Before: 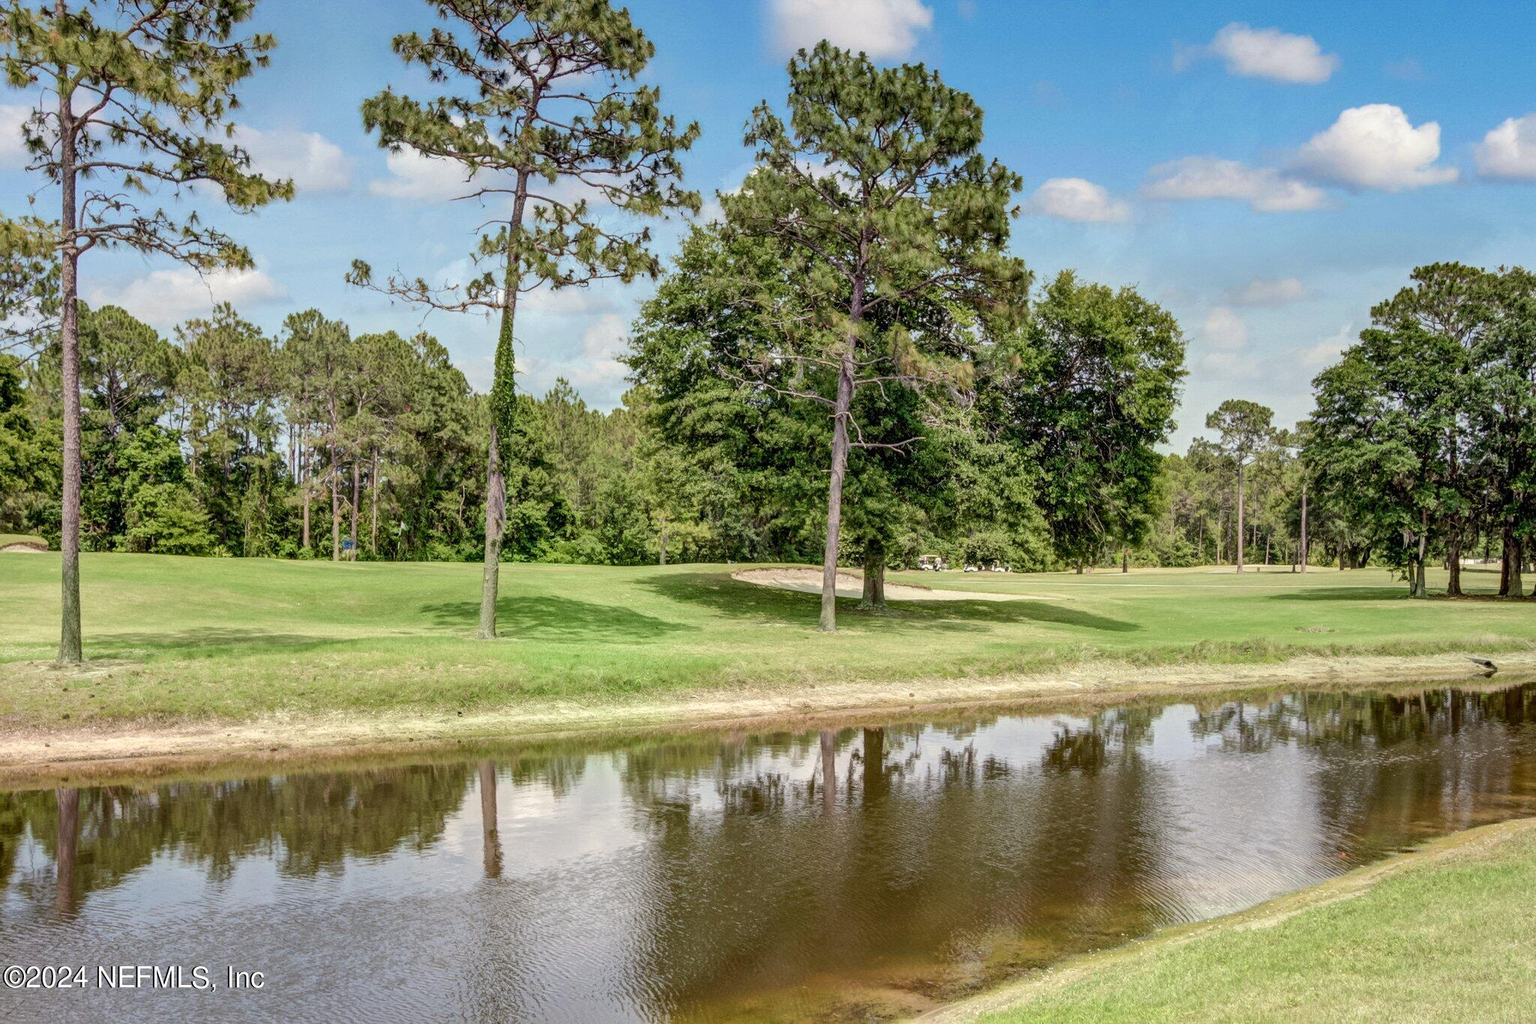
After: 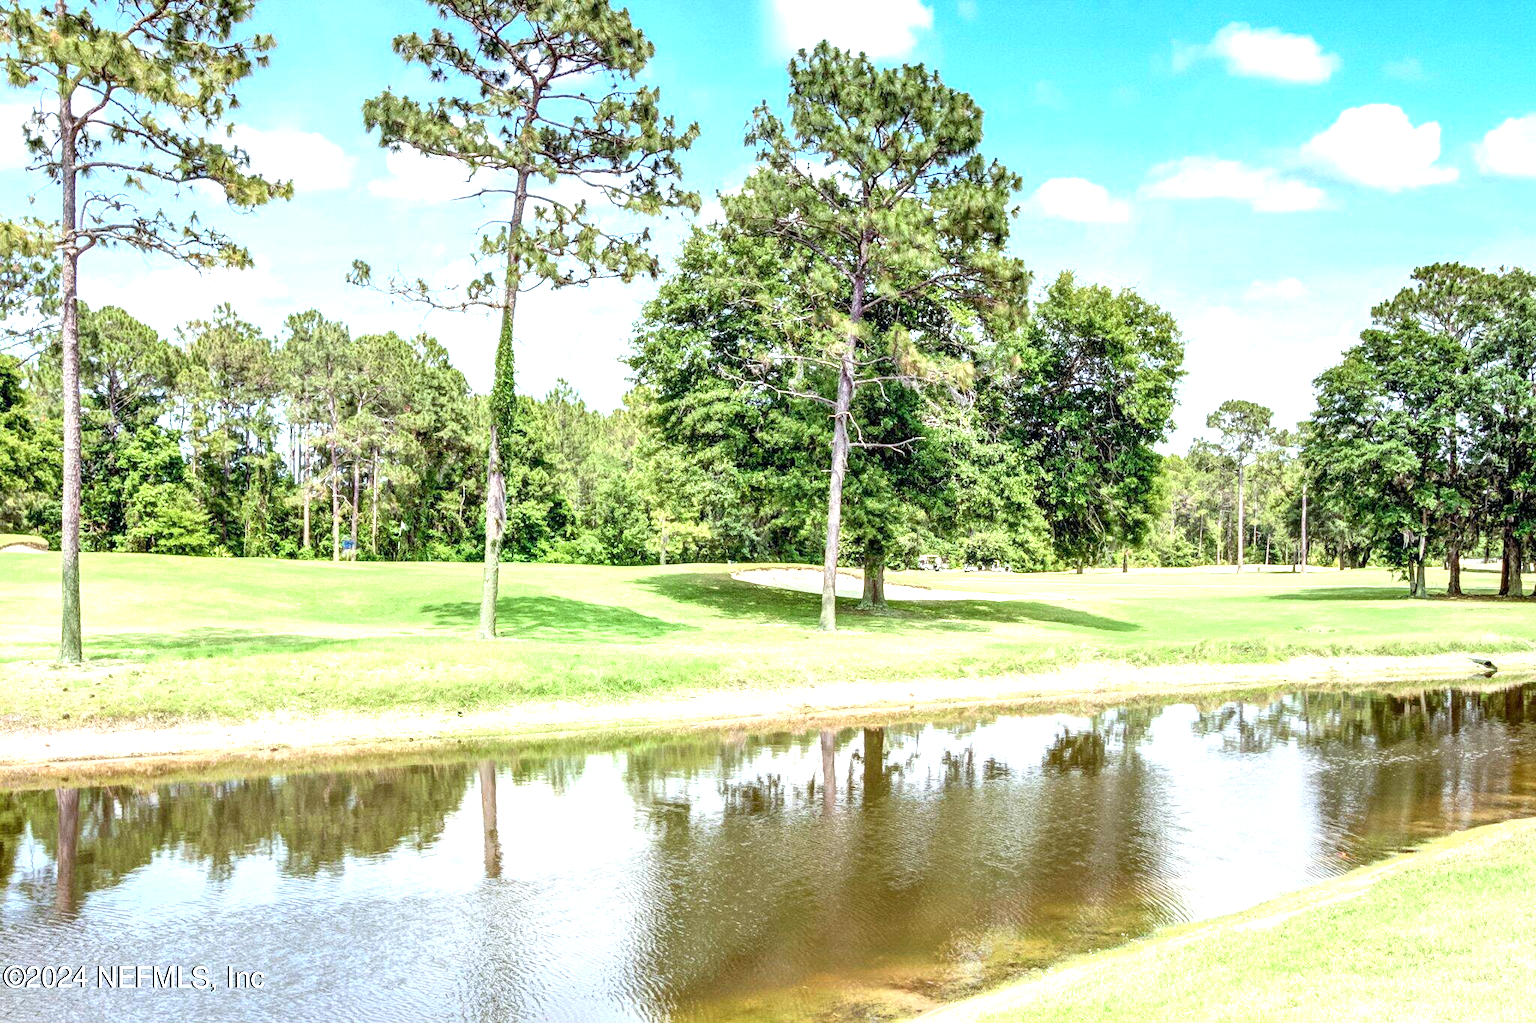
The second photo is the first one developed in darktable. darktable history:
color calibration: gray › normalize channels true, illuminant Planckian (black body), adaptation linear Bradford (ICC v4), x 0.364, y 0.367, temperature 4413.18 K, gamut compression 0.007
exposure: black level correction 0.001, exposure 1.399 EV, compensate highlight preservation false
